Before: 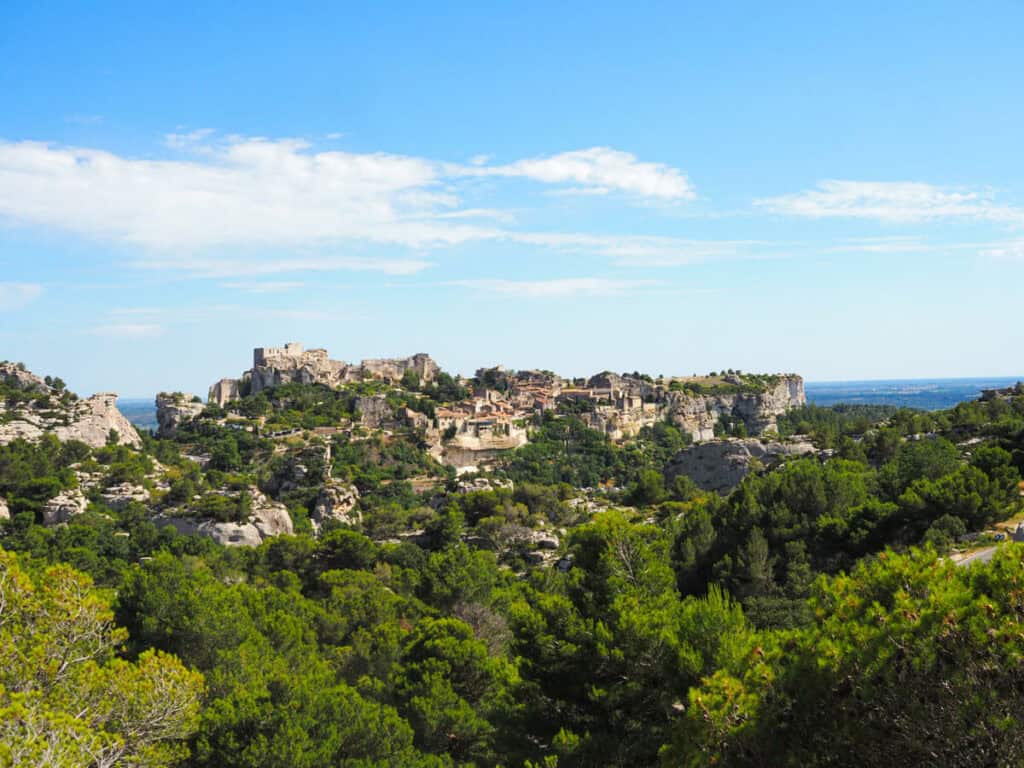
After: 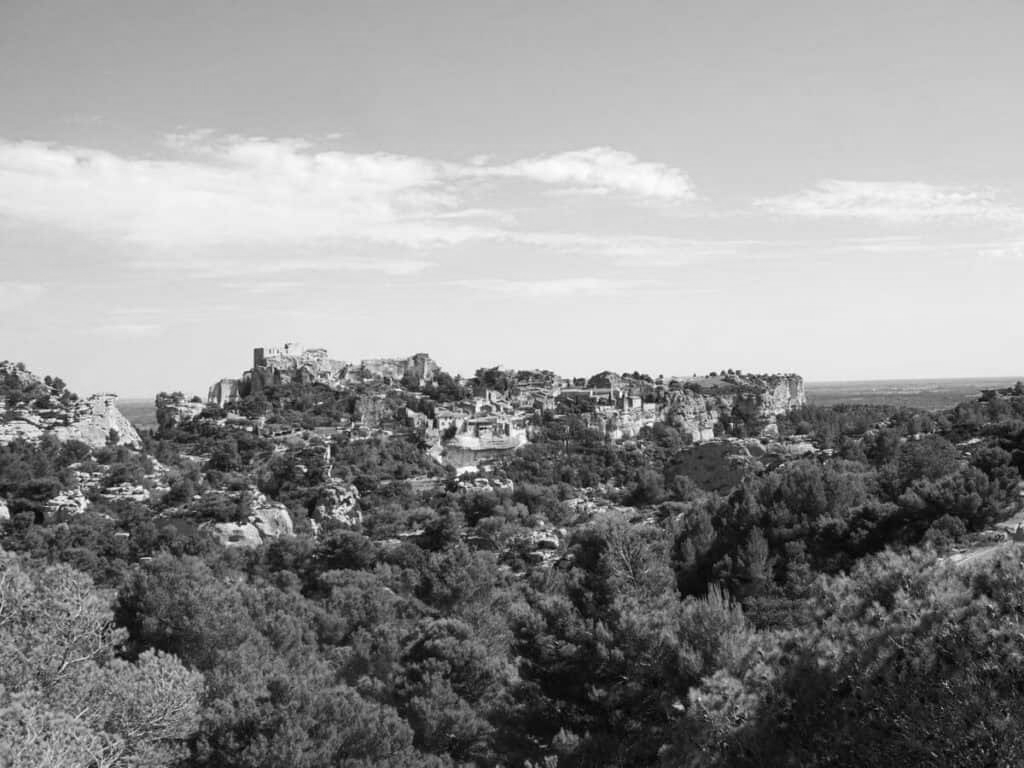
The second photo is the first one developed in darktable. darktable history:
monochrome: on, module defaults
color correction: highlights a* 0.207, highlights b* 2.7, shadows a* -0.874, shadows b* -4.78
